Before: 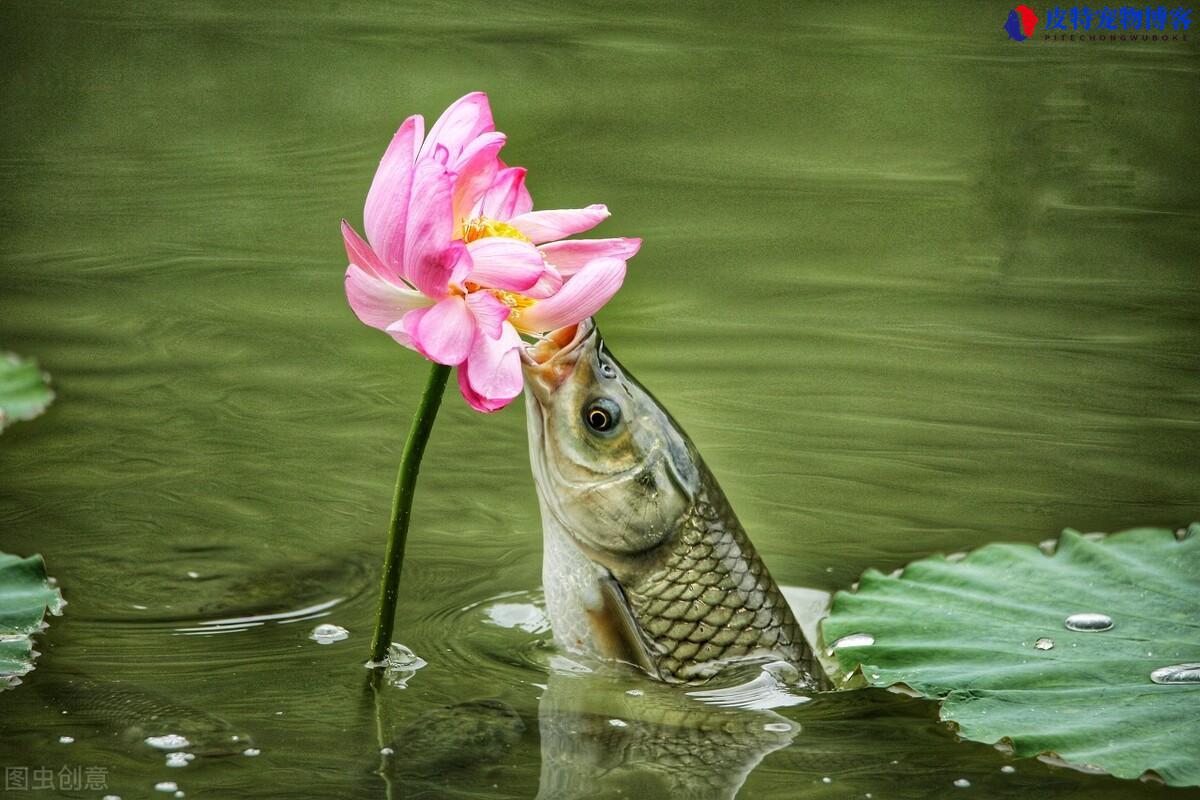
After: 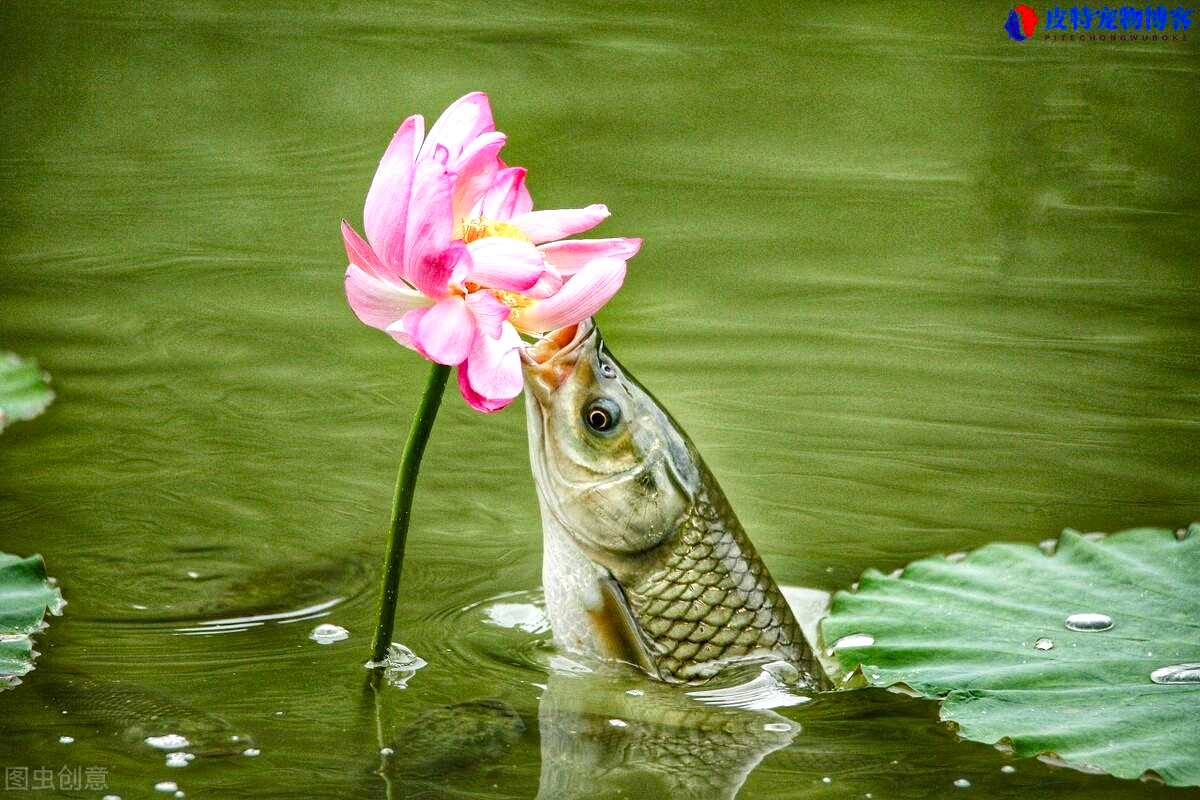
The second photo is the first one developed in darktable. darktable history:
color balance rgb: perceptual saturation grading › global saturation 20%, perceptual saturation grading › highlights -50%, perceptual saturation grading › shadows 30%, perceptual brilliance grading › global brilliance 10%, perceptual brilliance grading › shadows 15%
grain: on, module defaults
